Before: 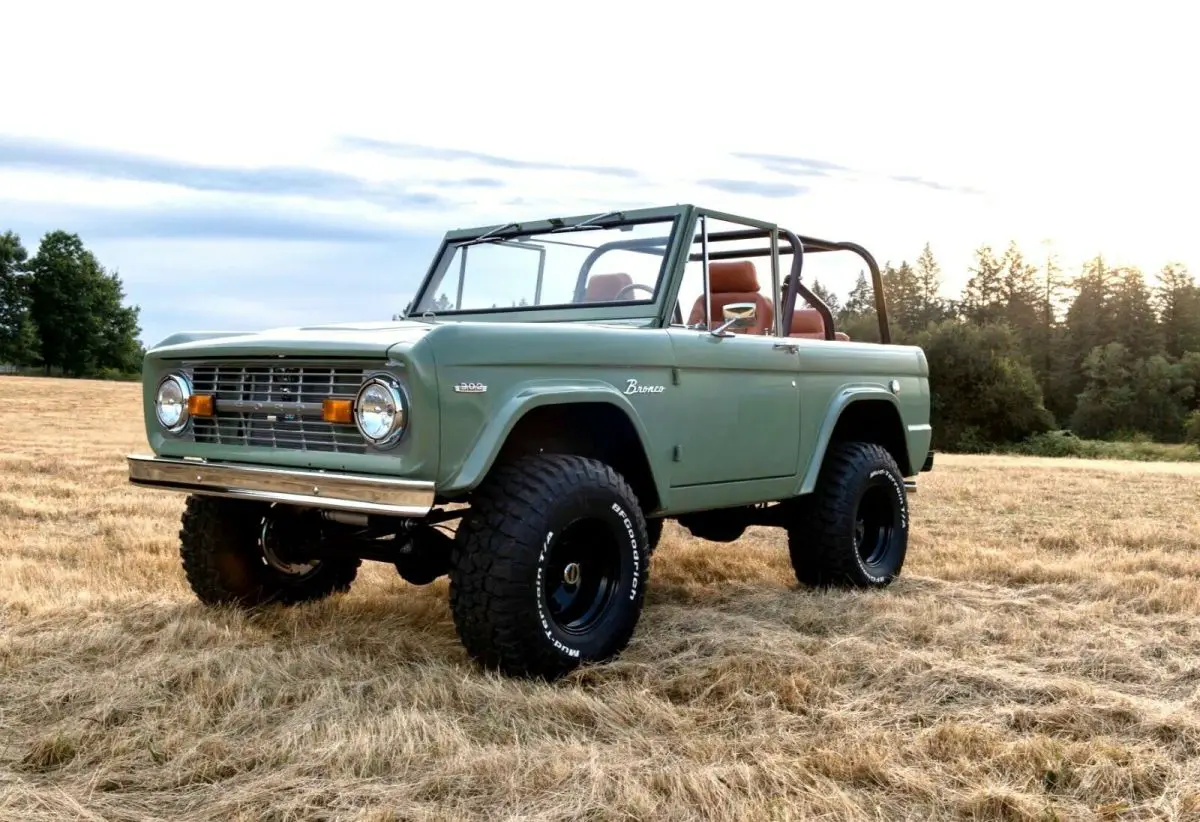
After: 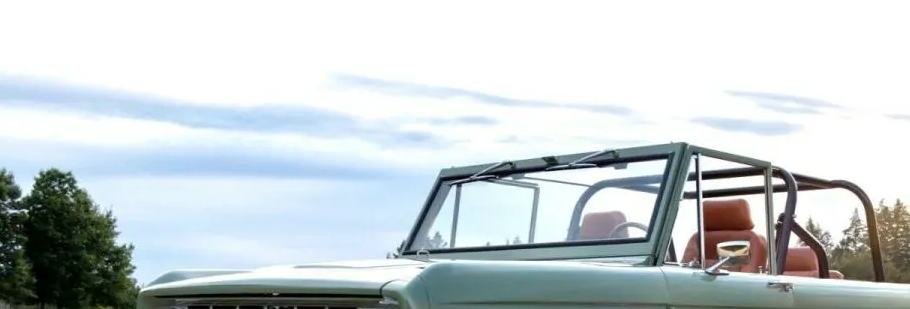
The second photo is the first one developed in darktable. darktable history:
crop: left 0.57%, top 7.637%, right 23.556%, bottom 54.768%
